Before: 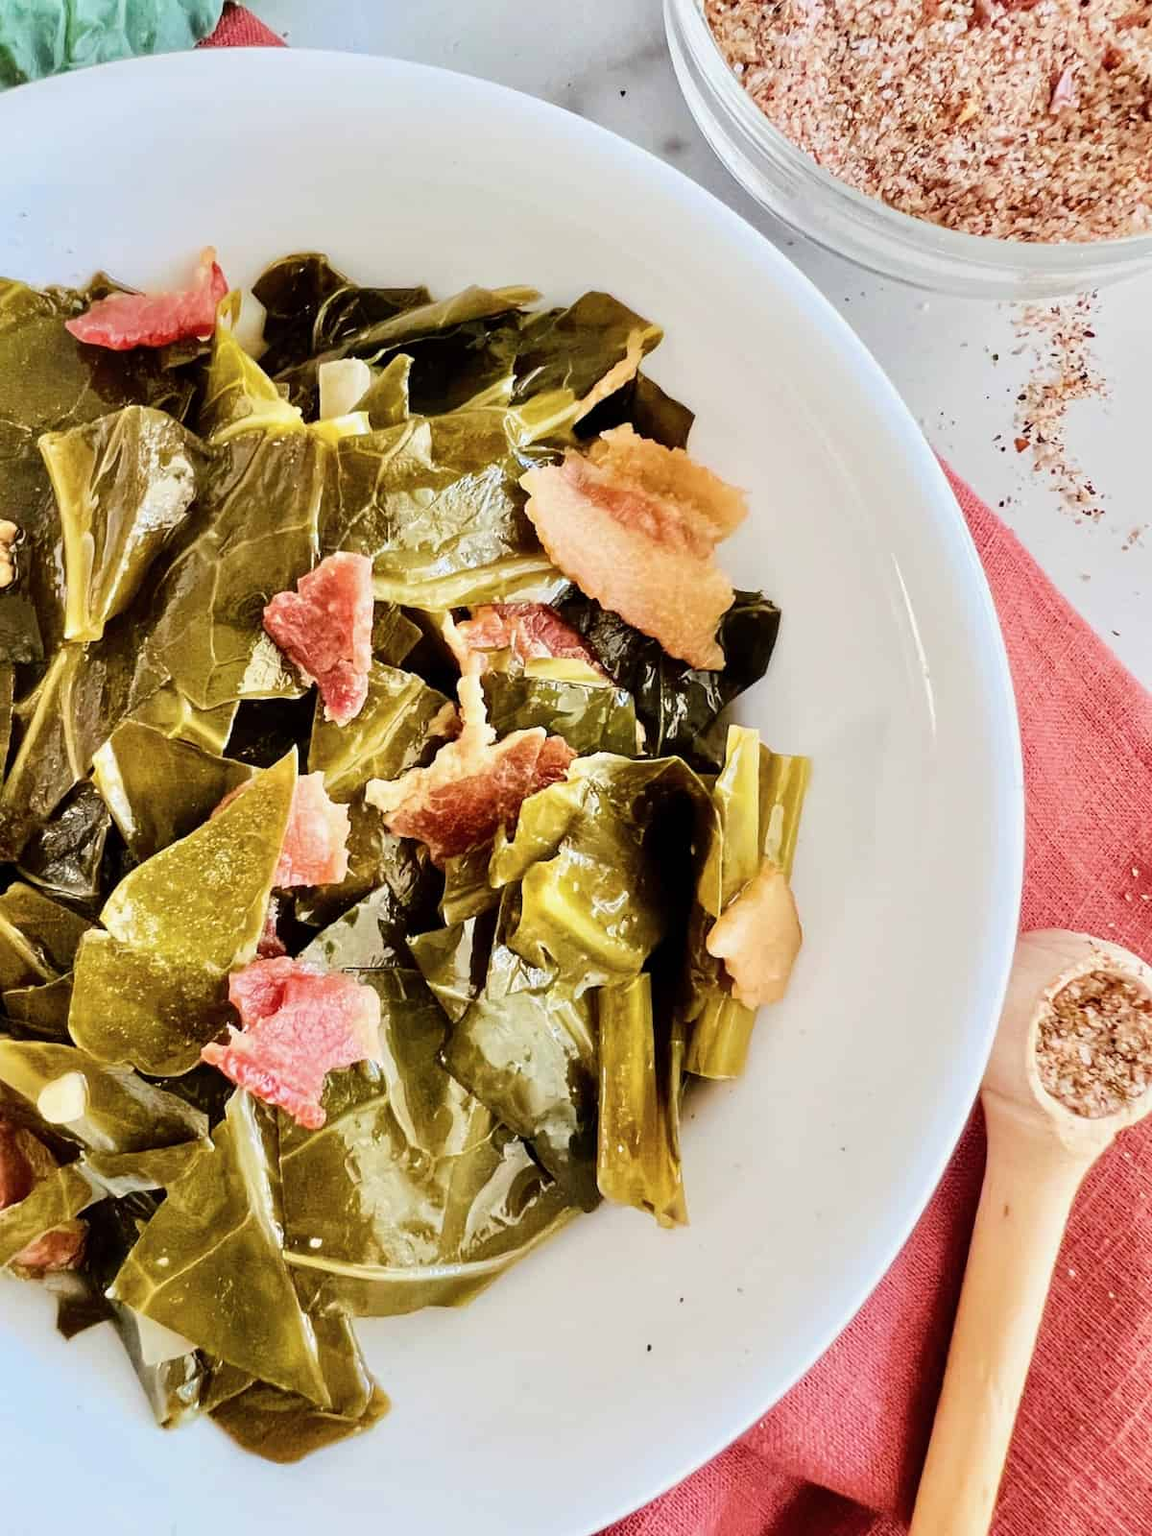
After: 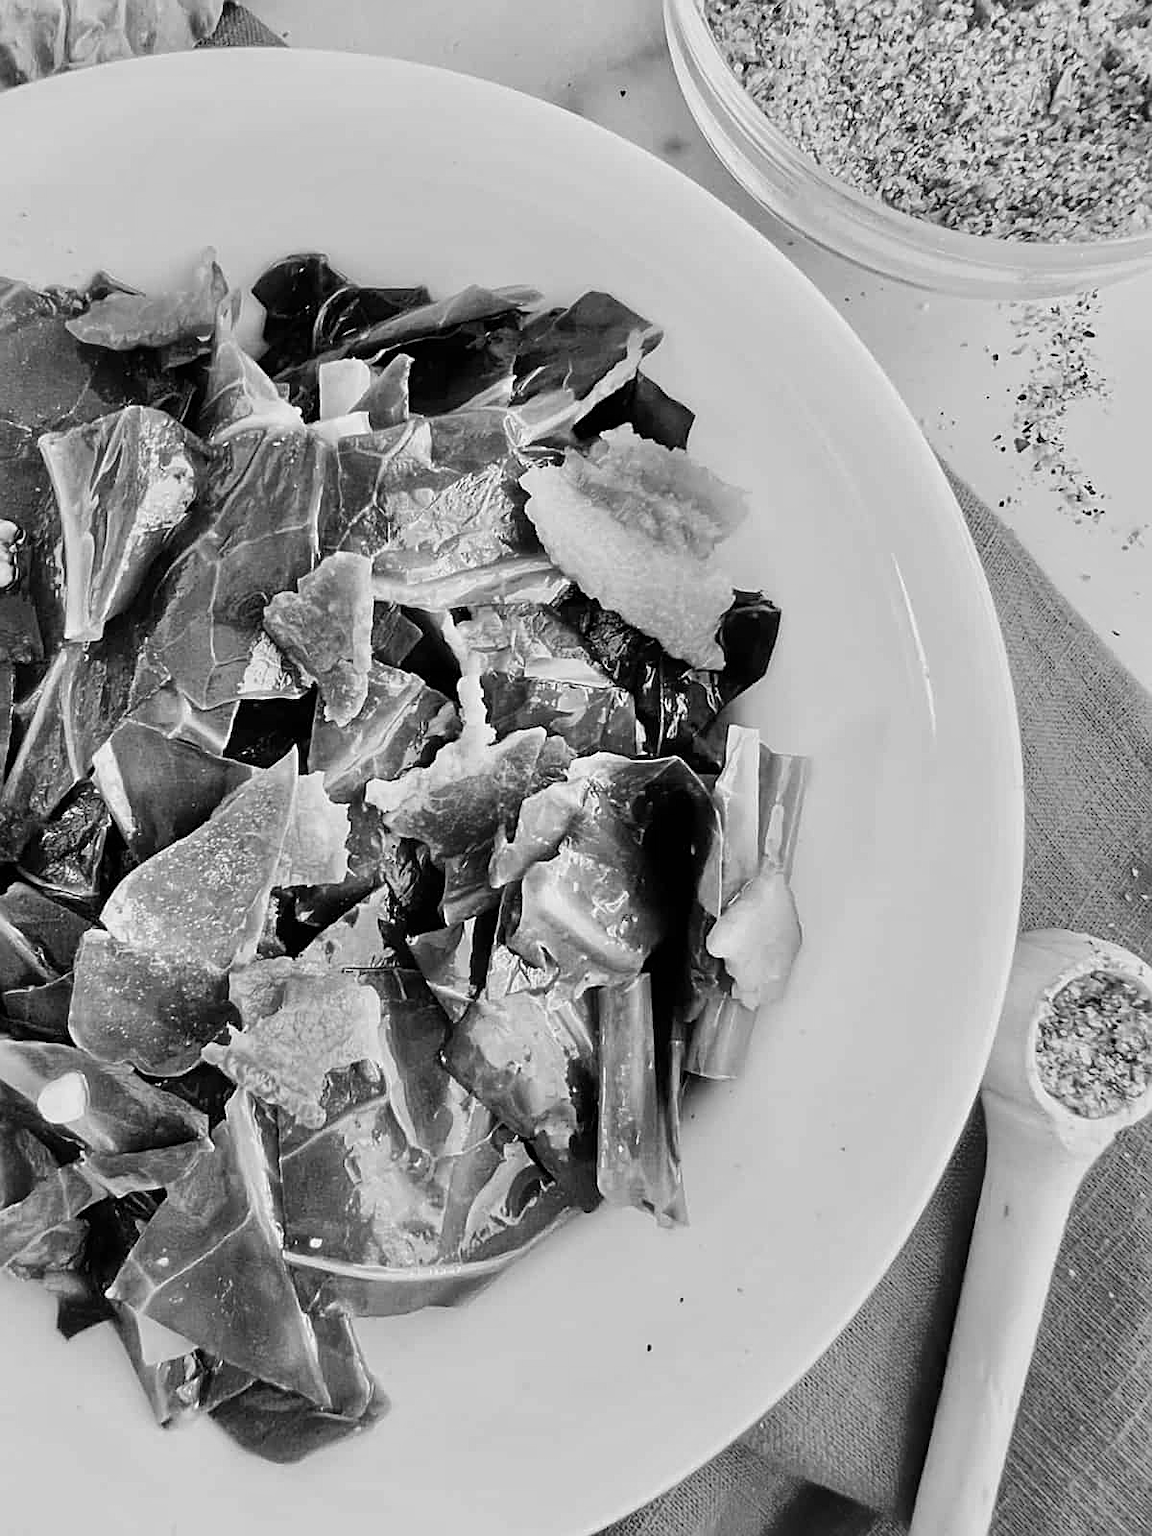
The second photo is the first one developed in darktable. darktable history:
monochrome: a -92.57, b 58.91
sharpen: on, module defaults
